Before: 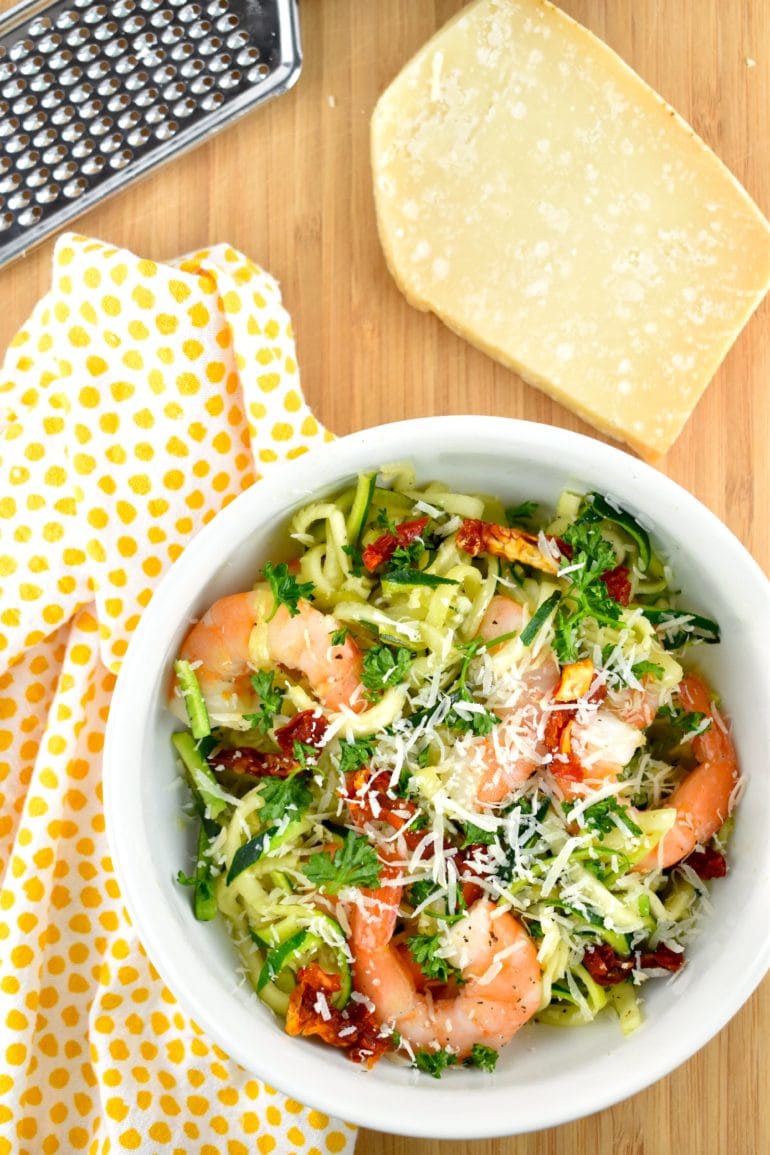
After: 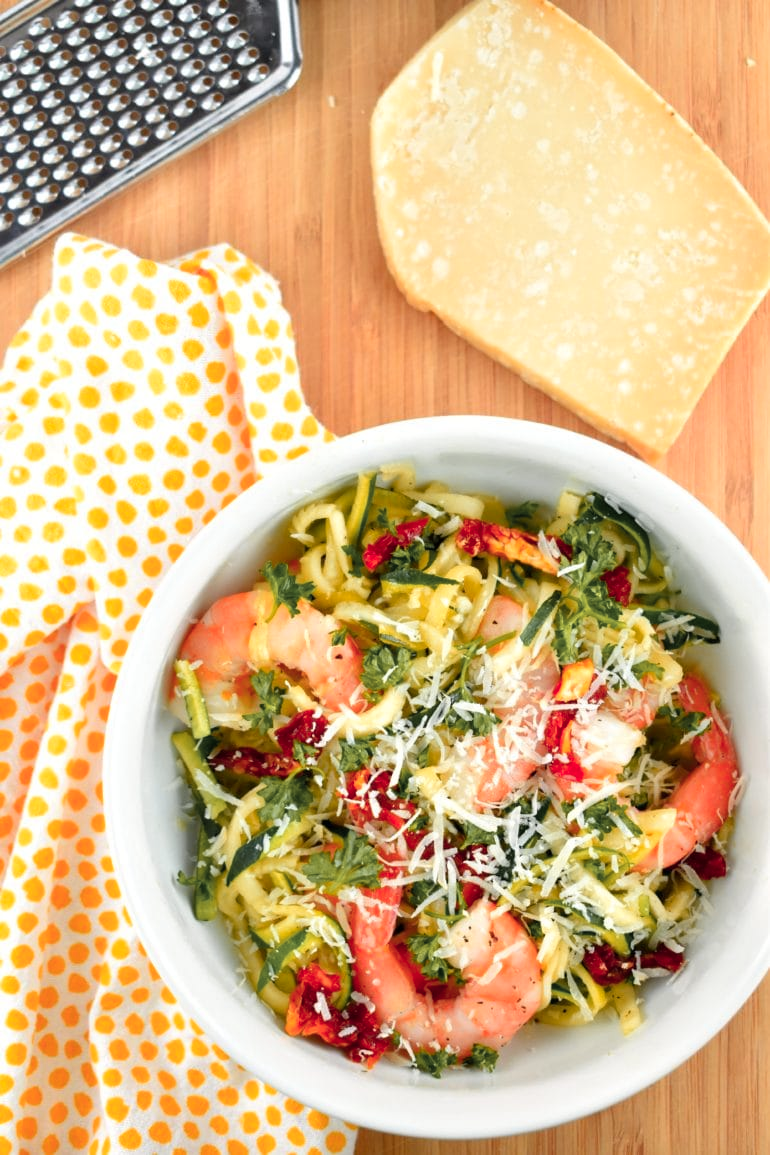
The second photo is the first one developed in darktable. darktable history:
color zones: curves: ch1 [(0.263, 0.53) (0.376, 0.287) (0.487, 0.512) (0.748, 0.547) (1, 0.513)]; ch2 [(0.262, 0.45) (0.751, 0.477)]
